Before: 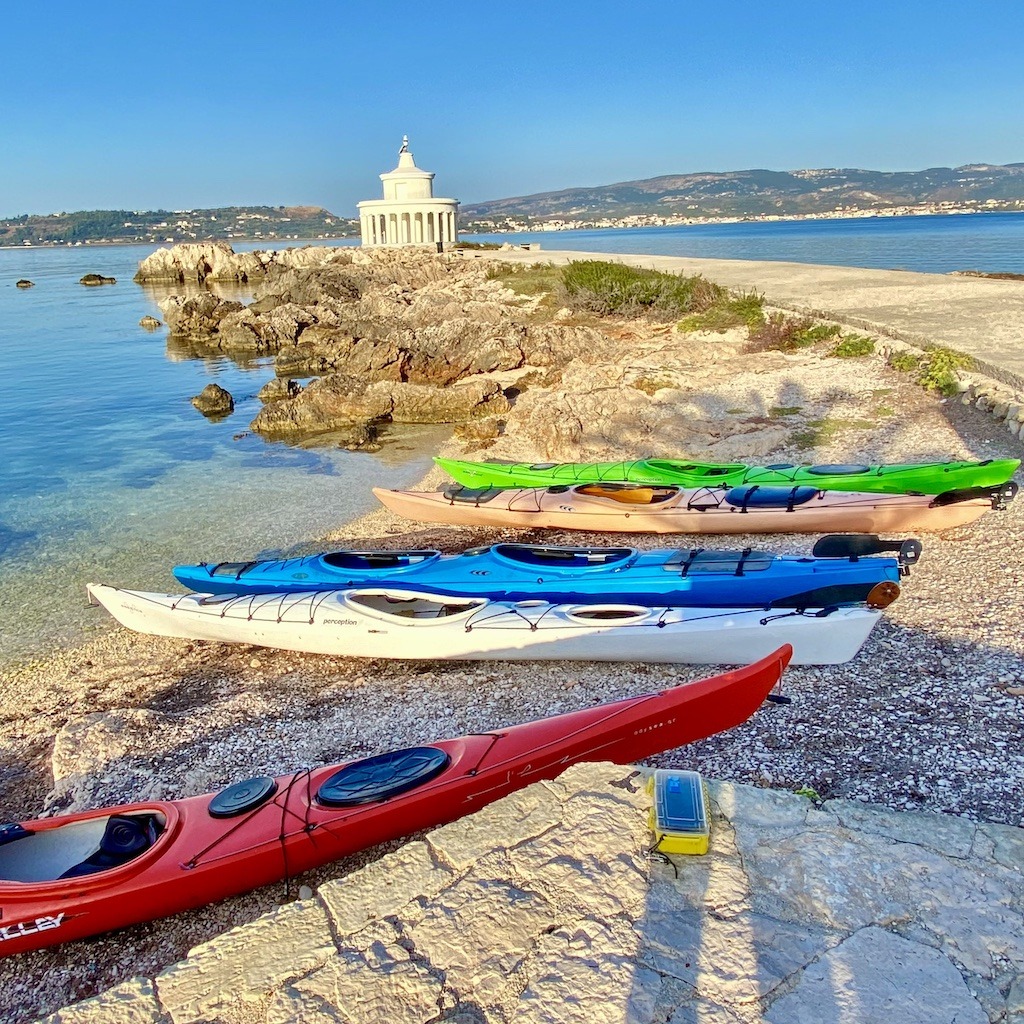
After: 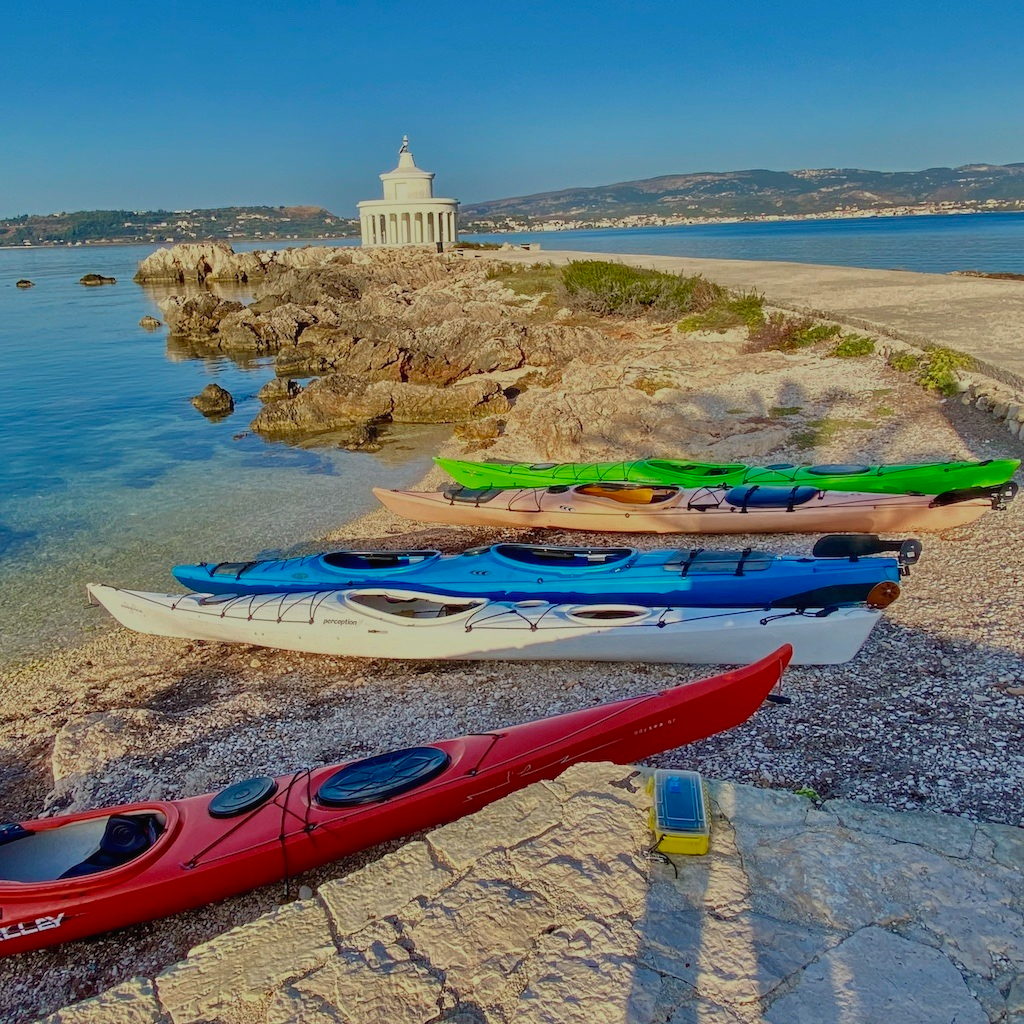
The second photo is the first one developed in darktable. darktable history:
exposure: black level correction 0, exposure 1.2 EV, compensate exposure bias true, compensate highlight preservation false
local contrast: mode bilateral grid, contrast 100, coarseness 100, detail 91%, midtone range 0.2
